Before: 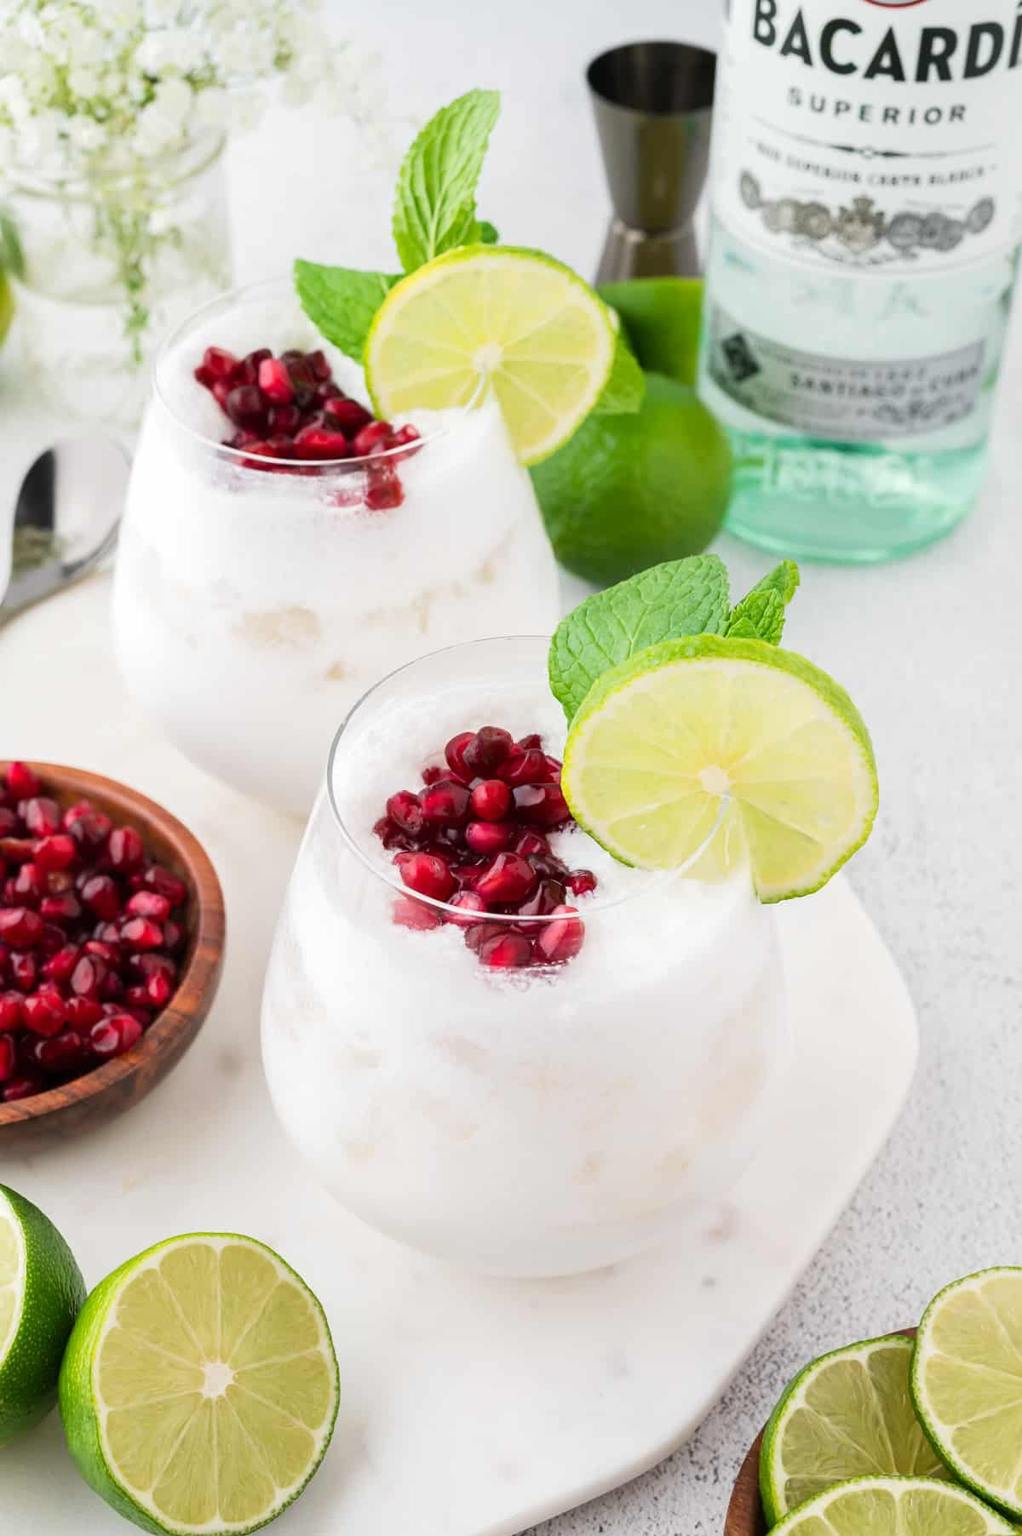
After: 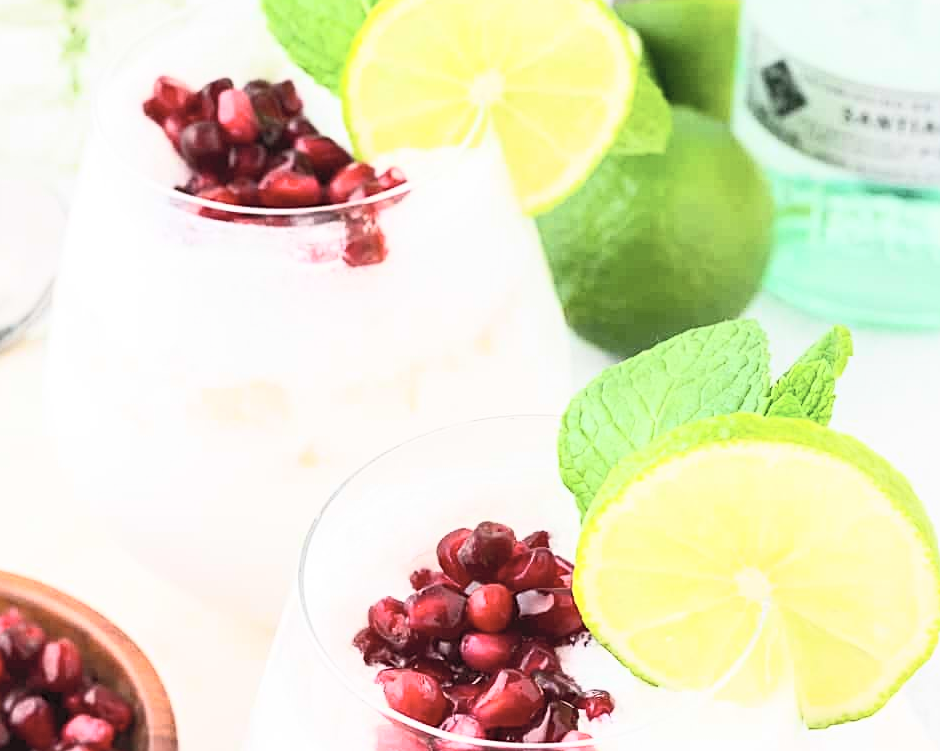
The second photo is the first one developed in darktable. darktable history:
crop: left 7.222%, top 18.444%, right 14.435%, bottom 39.92%
contrast brightness saturation: contrast 0.379, brightness 0.544
sharpen: radius 2.148, amount 0.387, threshold 0.018
